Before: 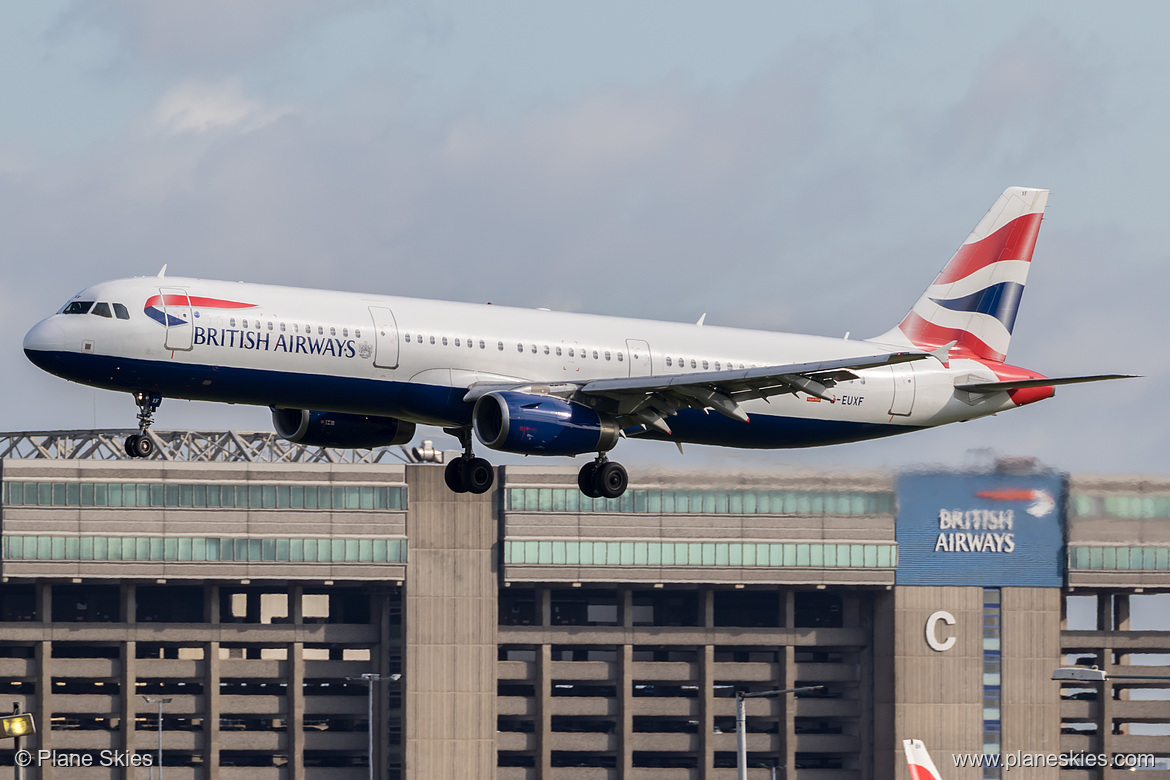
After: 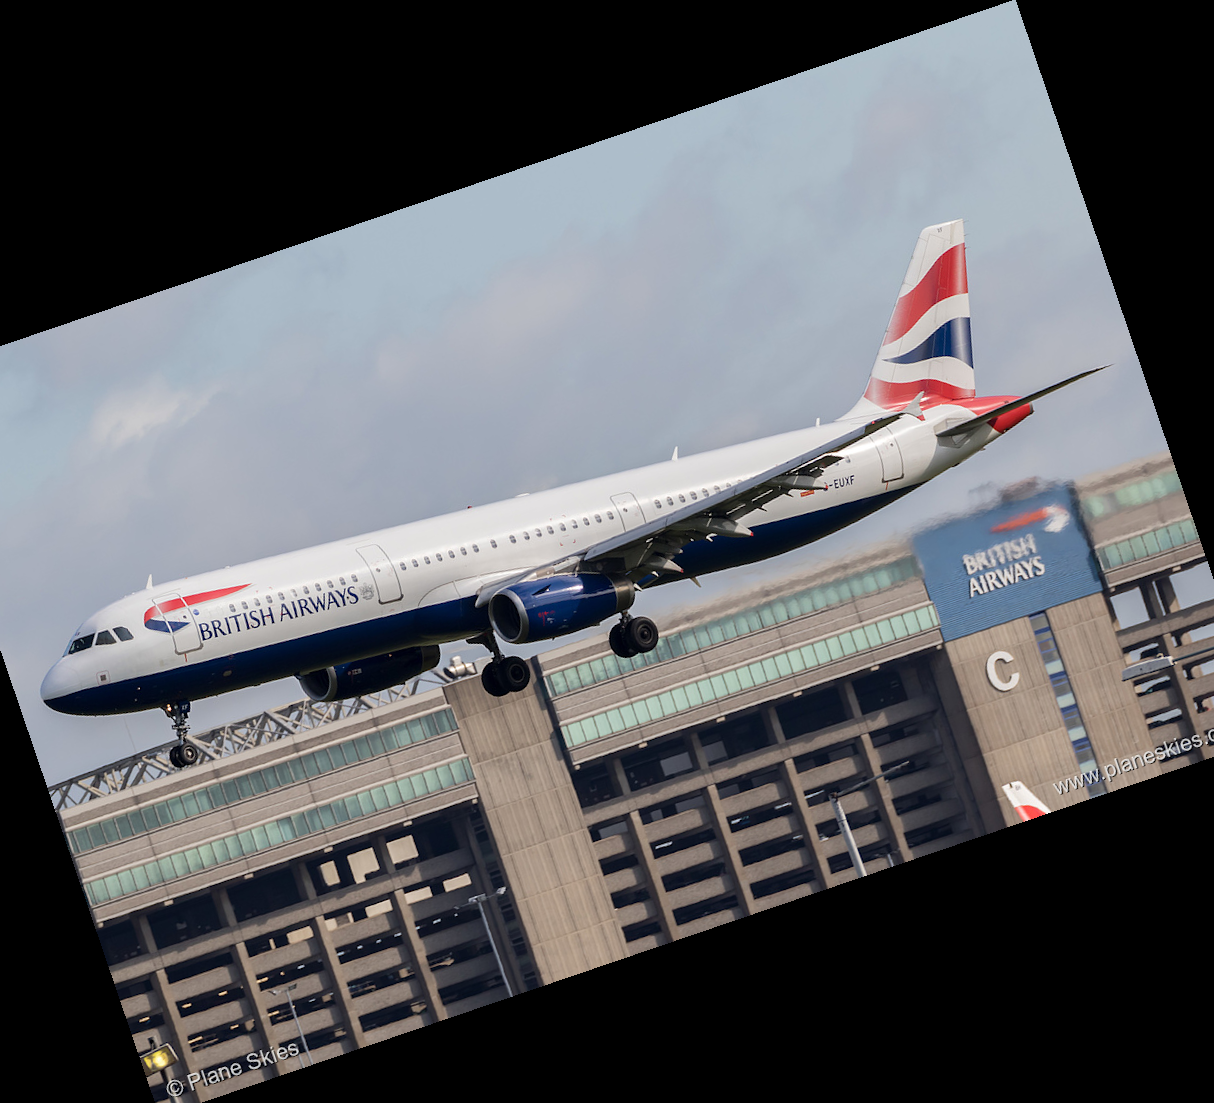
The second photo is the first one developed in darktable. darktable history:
crop and rotate: angle 18.86°, left 6.767%, right 3.89%, bottom 1.149%
